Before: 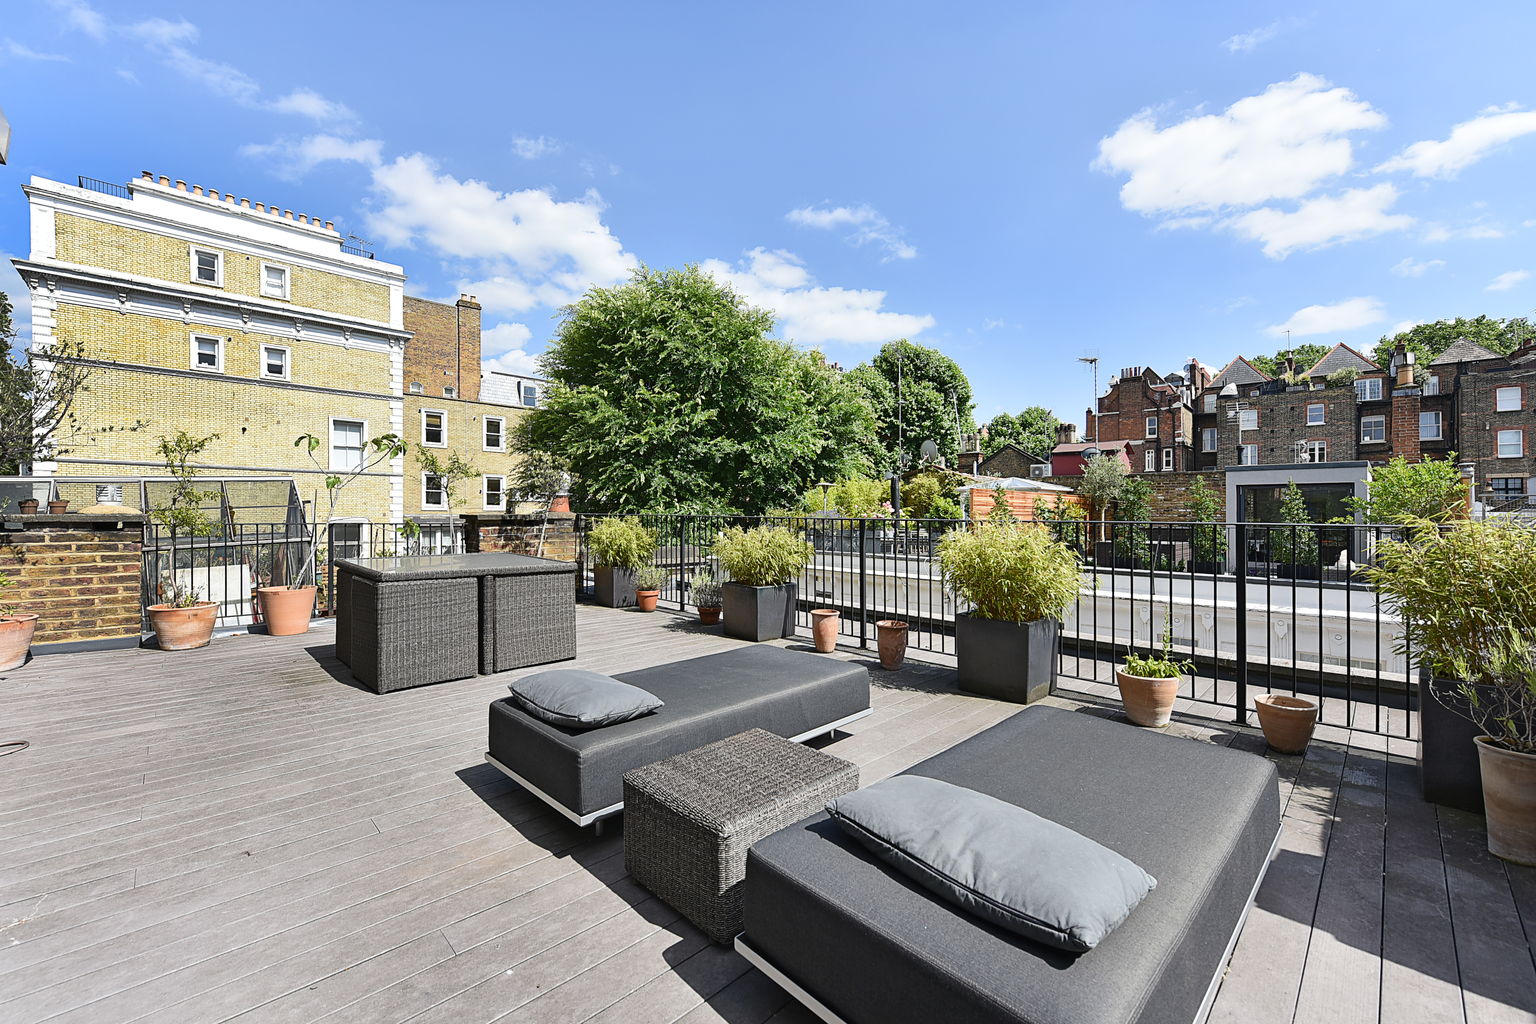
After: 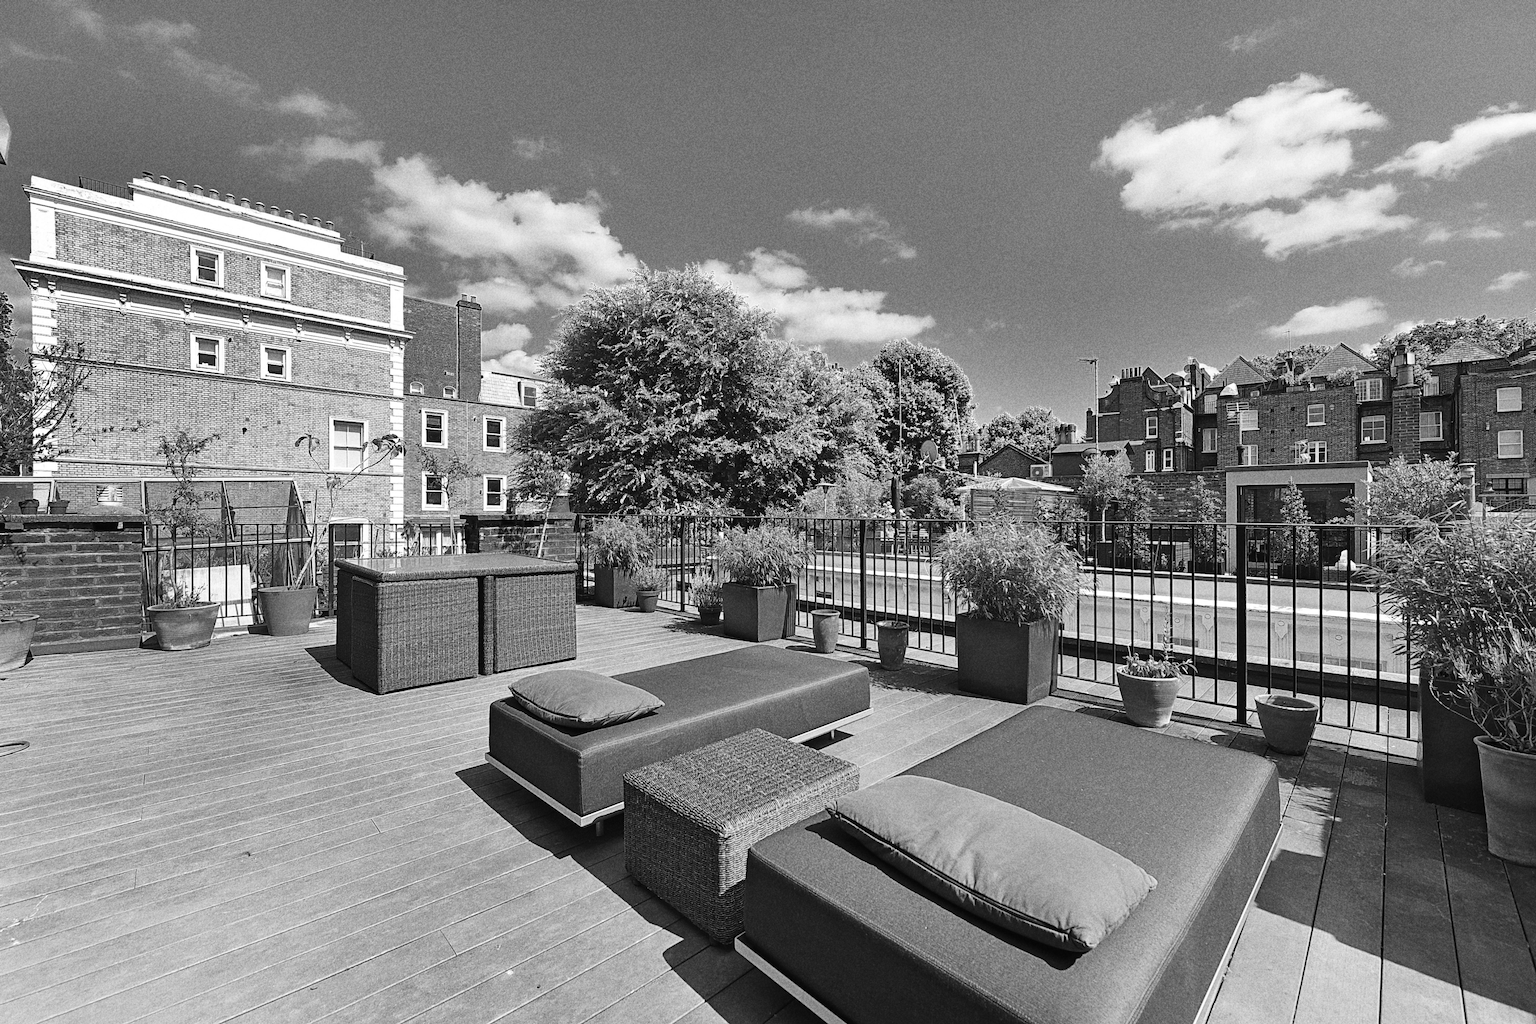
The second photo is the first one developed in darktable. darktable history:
grain: coarseness 9.61 ISO, strength 35.62%
color zones: curves: ch0 [(0.002, 0.429) (0.121, 0.212) (0.198, 0.113) (0.276, 0.344) (0.331, 0.541) (0.41, 0.56) (0.482, 0.289) (0.619, 0.227) (0.721, 0.18) (0.821, 0.435) (0.928, 0.555) (1, 0.587)]; ch1 [(0, 0) (0.143, 0) (0.286, 0) (0.429, 0) (0.571, 0) (0.714, 0) (0.857, 0)]
